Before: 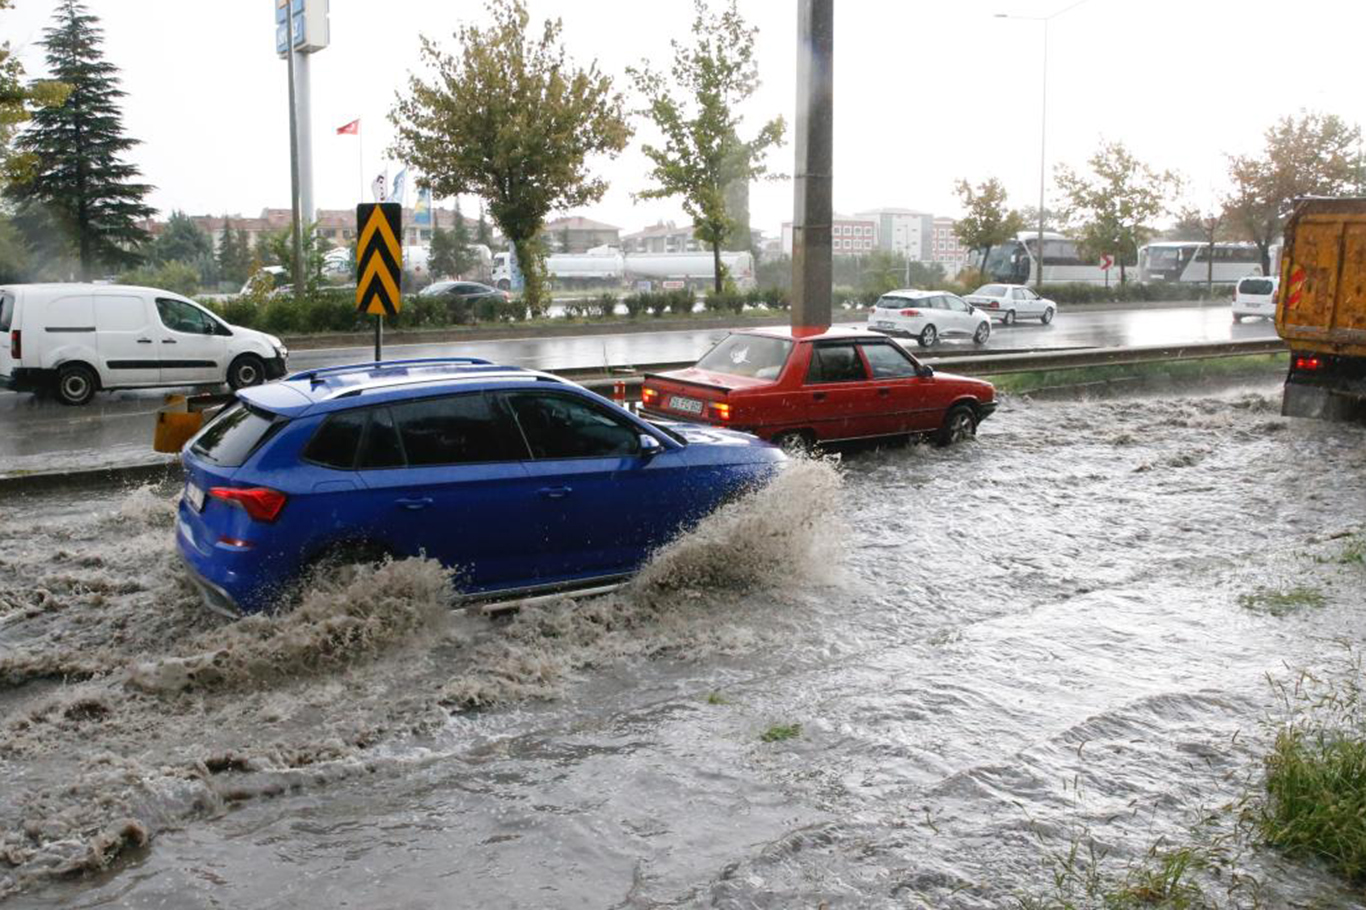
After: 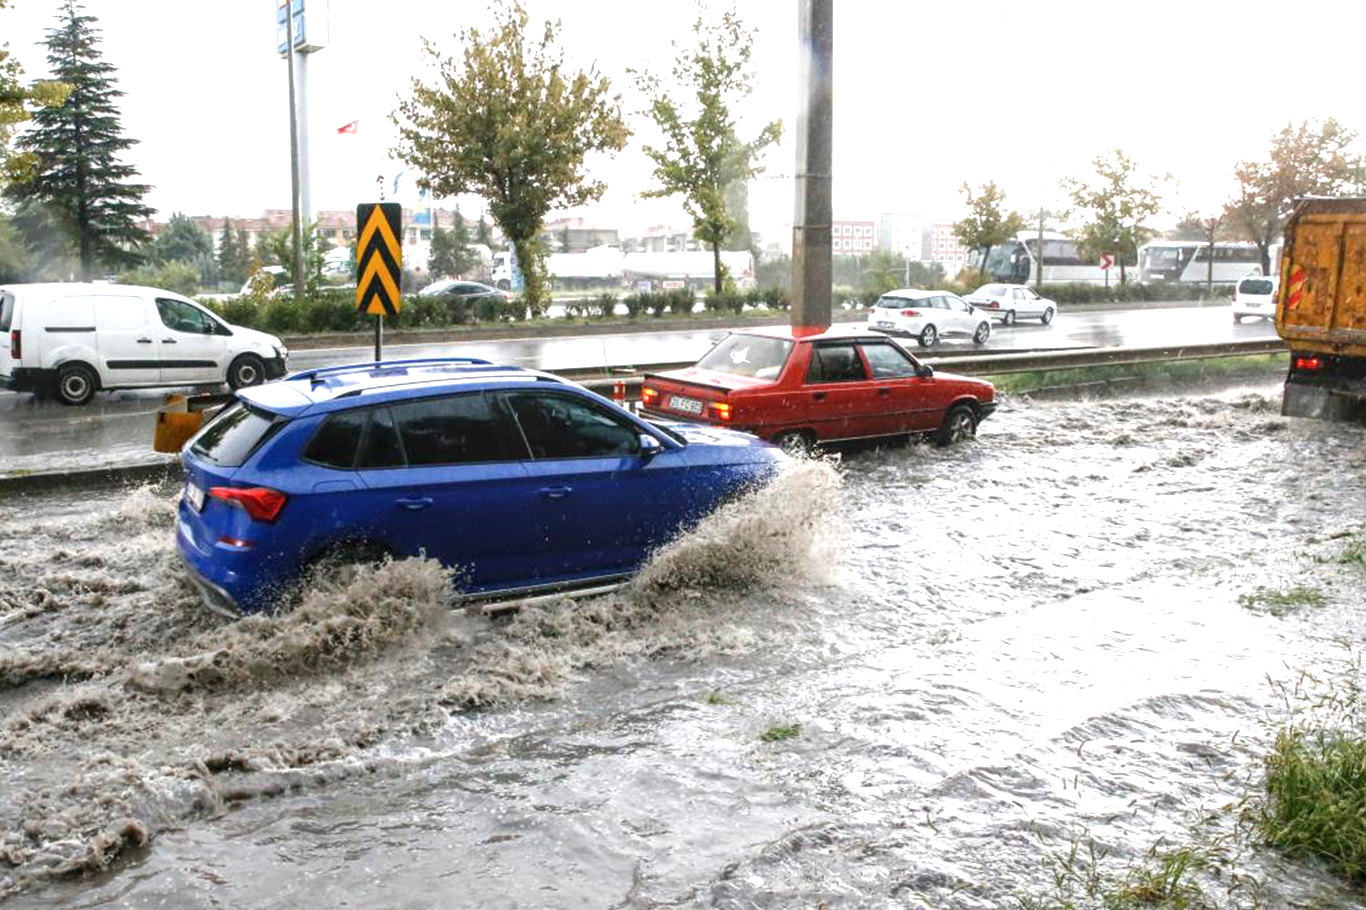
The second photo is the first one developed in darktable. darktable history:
exposure: black level correction 0, exposure 0.692 EV, compensate highlight preservation false
local contrast: detail 130%
